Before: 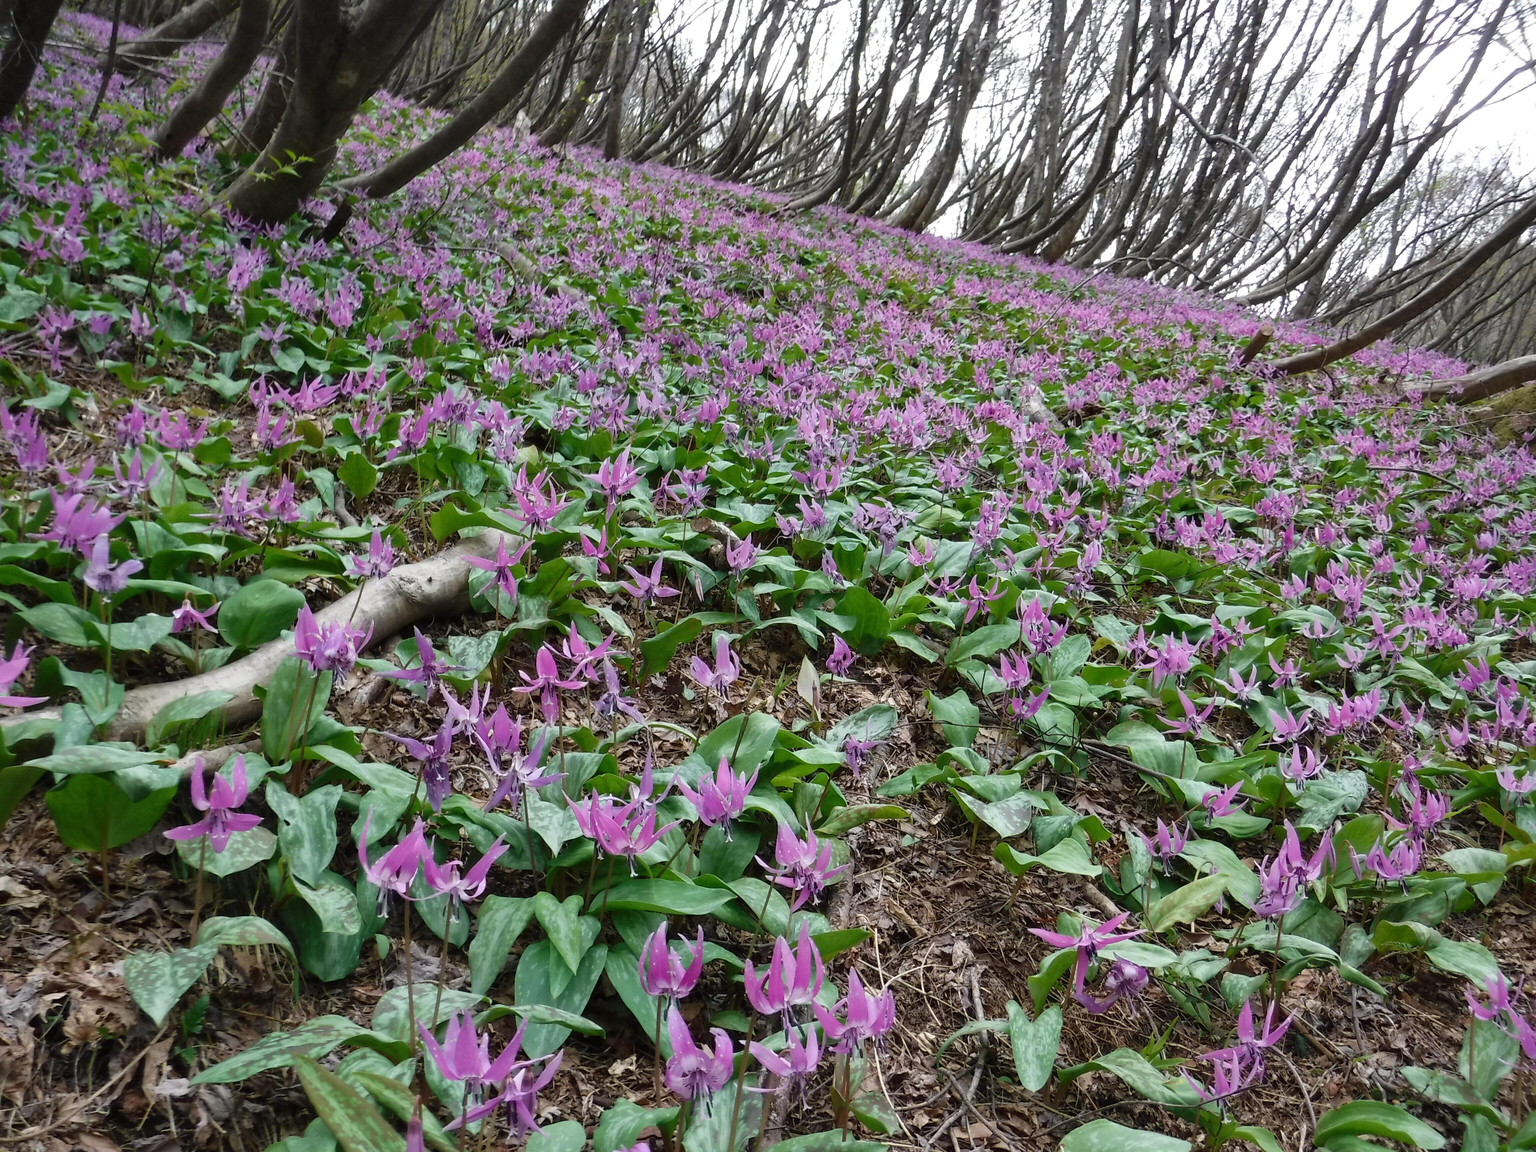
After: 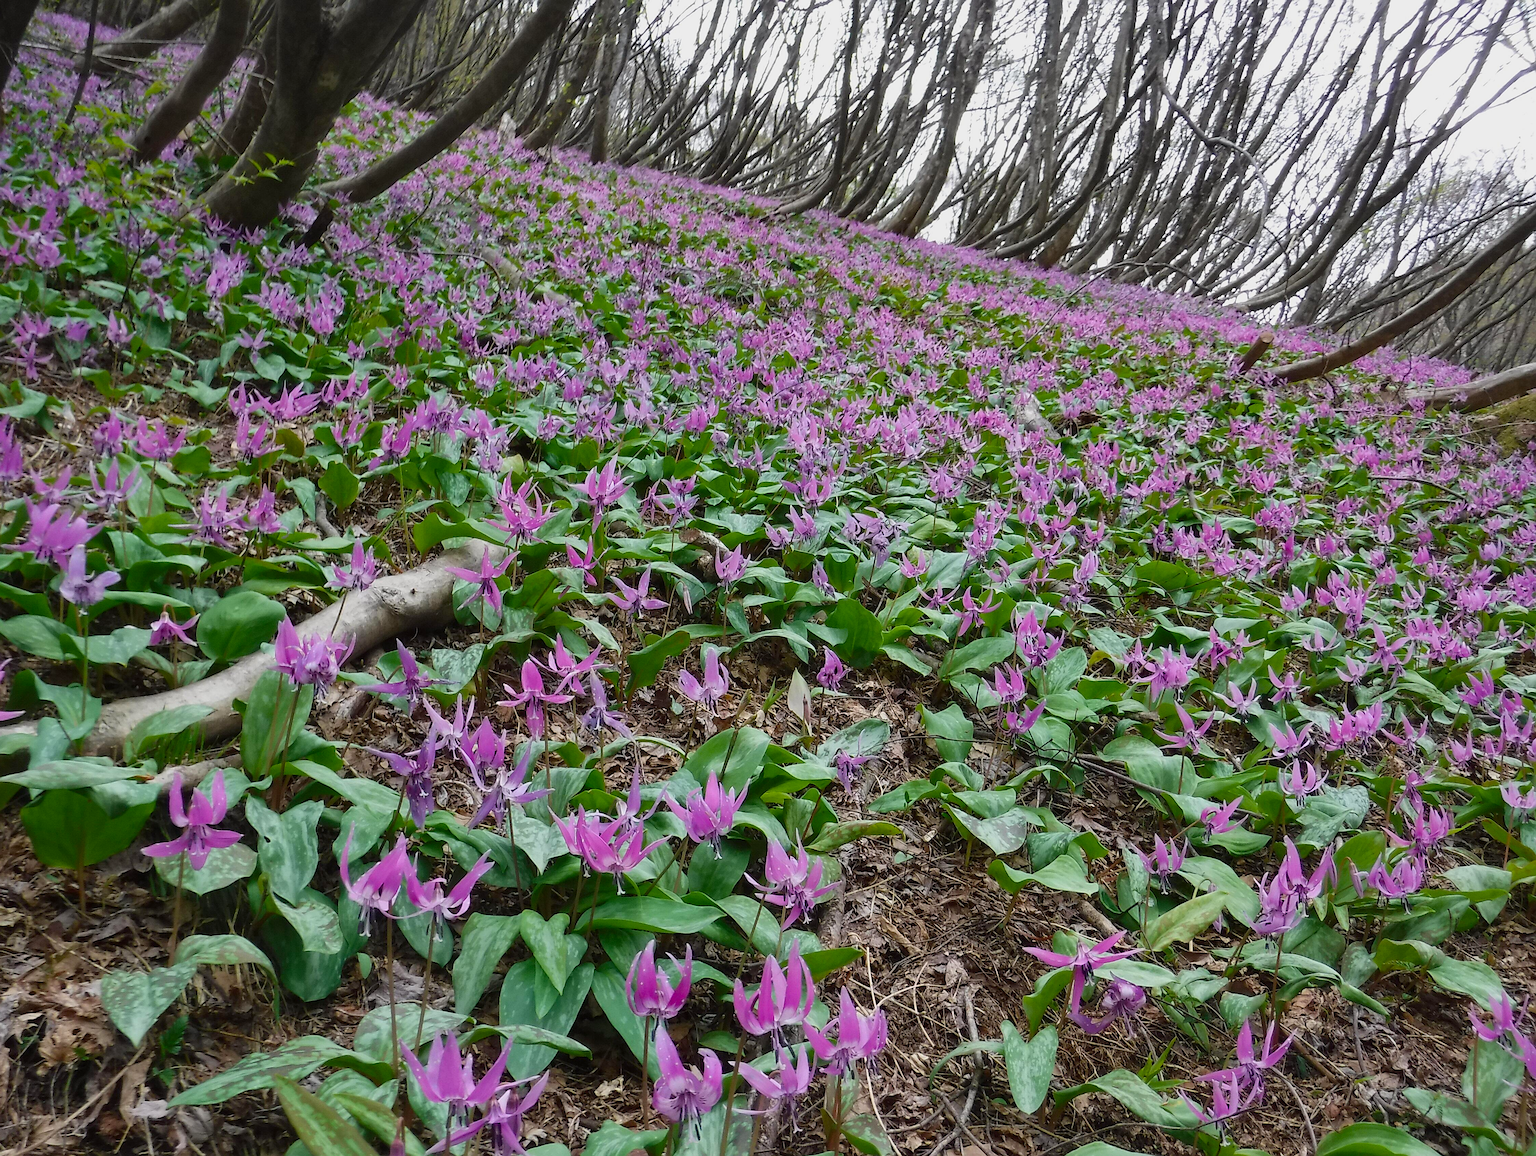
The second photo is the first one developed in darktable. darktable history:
crop: left 1.67%, right 0.269%, bottom 1.53%
color balance rgb: shadows lift › luminance -20%, power › hue 328.81°, perceptual saturation grading › global saturation 19.901%, contrast -10.057%
sharpen: on, module defaults
